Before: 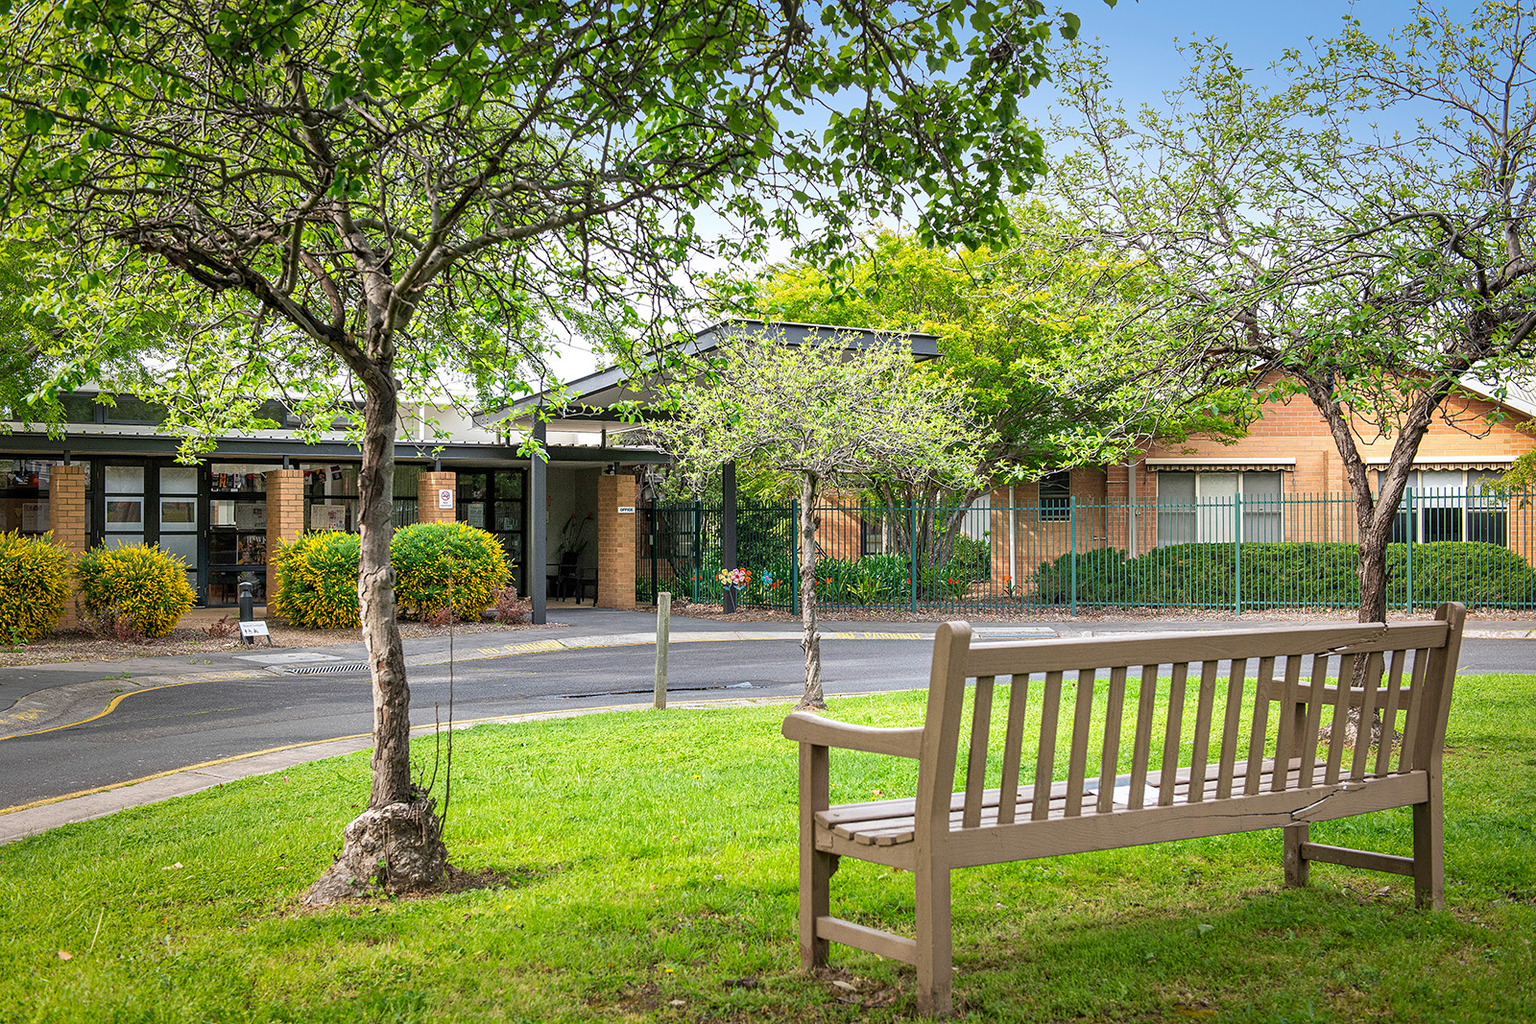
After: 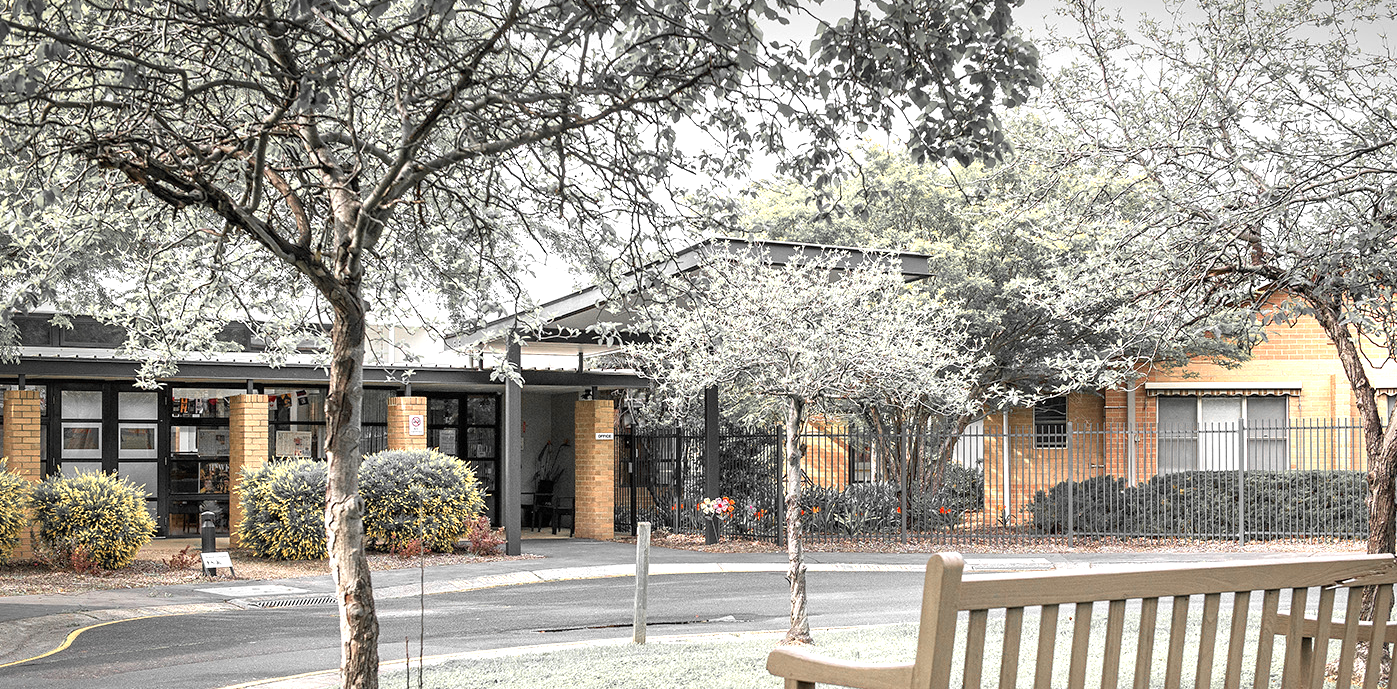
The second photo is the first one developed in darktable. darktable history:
color zones: curves: ch0 [(0, 0.447) (0.184, 0.543) (0.323, 0.476) (0.429, 0.445) (0.571, 0.443) (0.714, 0.451) (0.857, 0.452) (1, 0.447)]; ch1 [(0, 0.464) (0.176, 0.46) (0.287, 0.177) (0.429, 0.002) (0.571, 0) (0.714, 0) (0.857, 0) (1, 0.464)], mix 20%
crop: left 3.015%, top 8.969%, right 9.647%, bottom 26.457%
exposure: black level correction 0, exposure 0.7 EV, compensate exposure bias true, compensate highlight preservation false
